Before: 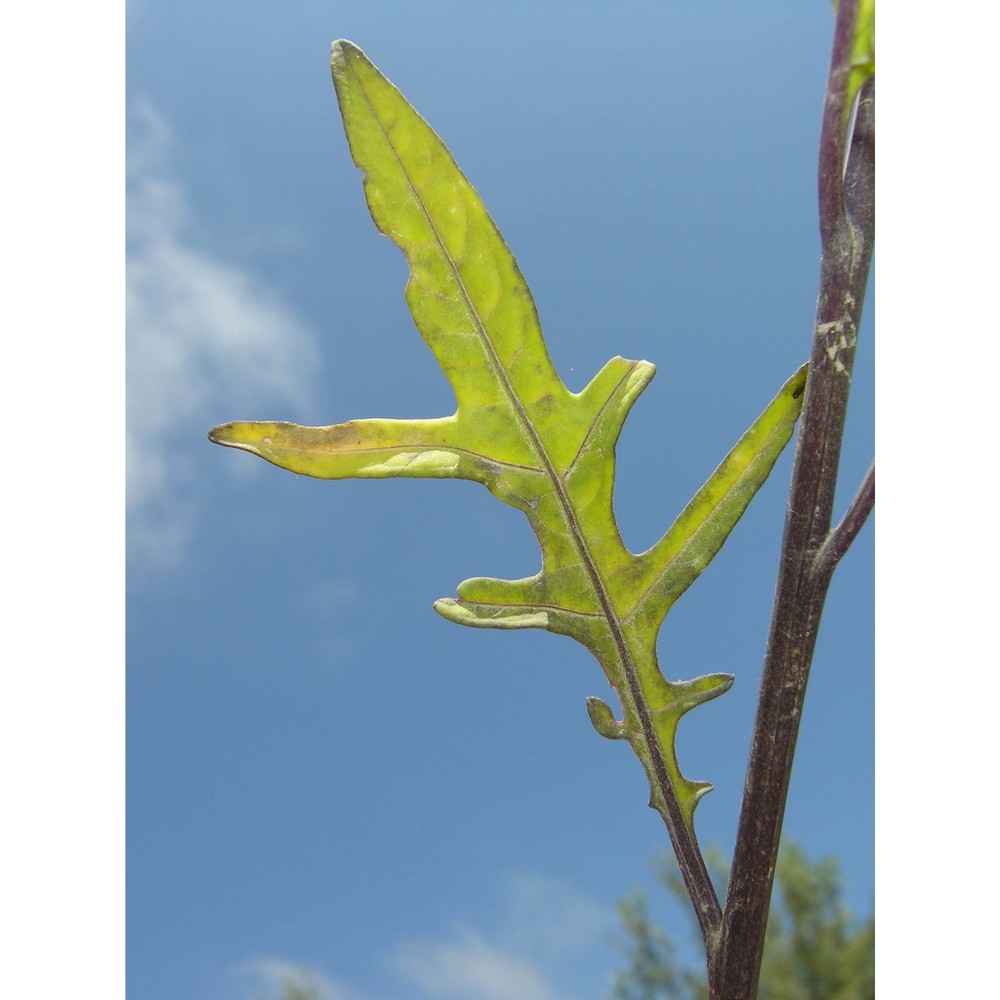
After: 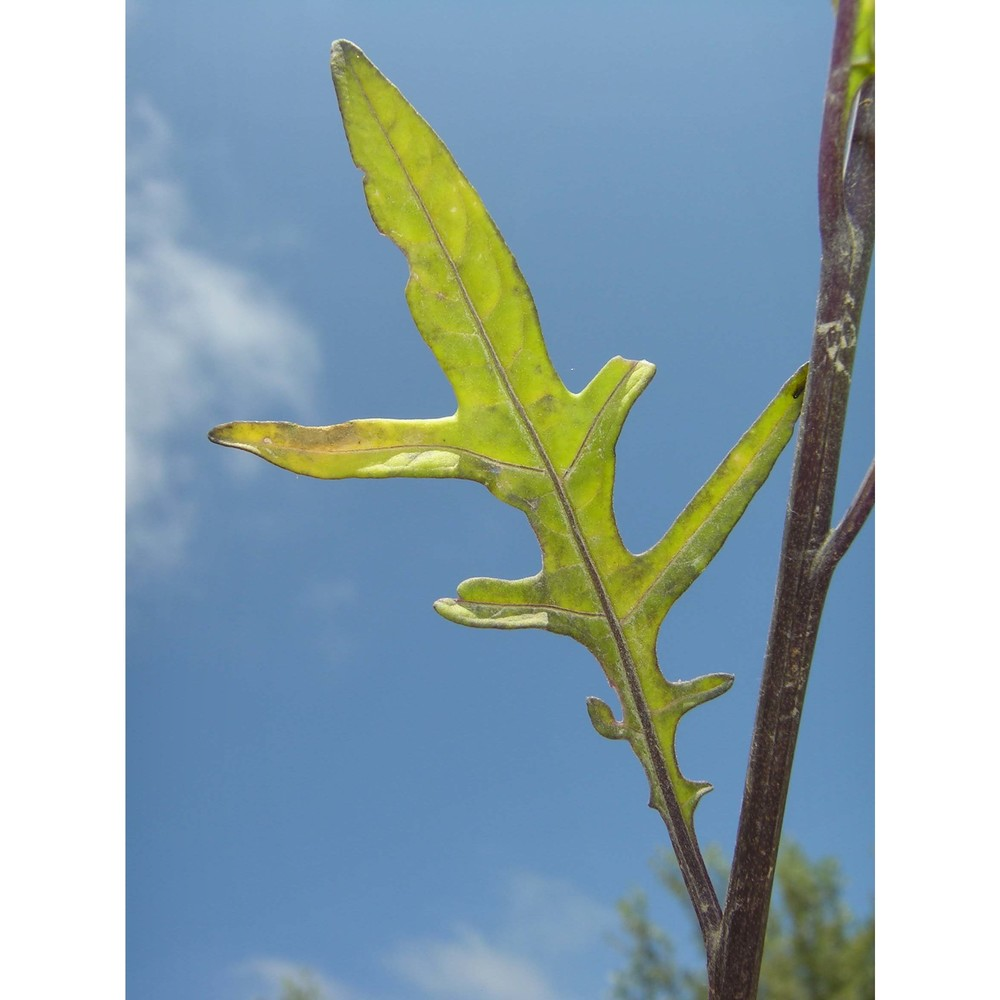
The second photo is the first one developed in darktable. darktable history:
shadows and highlights: shadows 37.16, highlights -26.86, soften with gaussian
